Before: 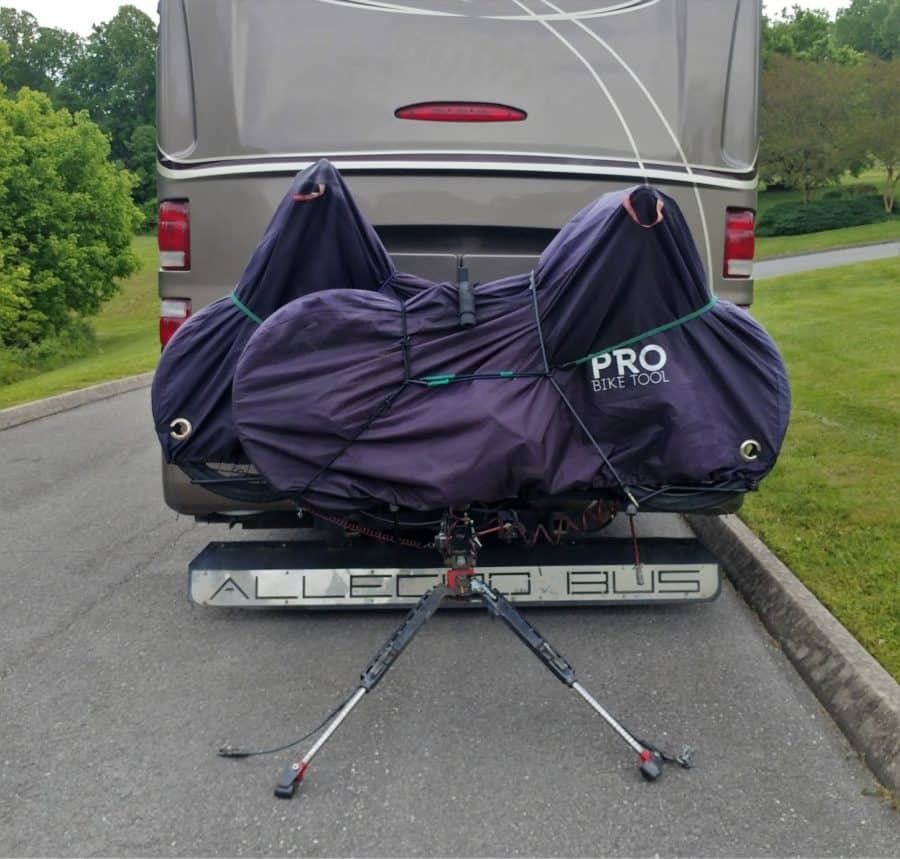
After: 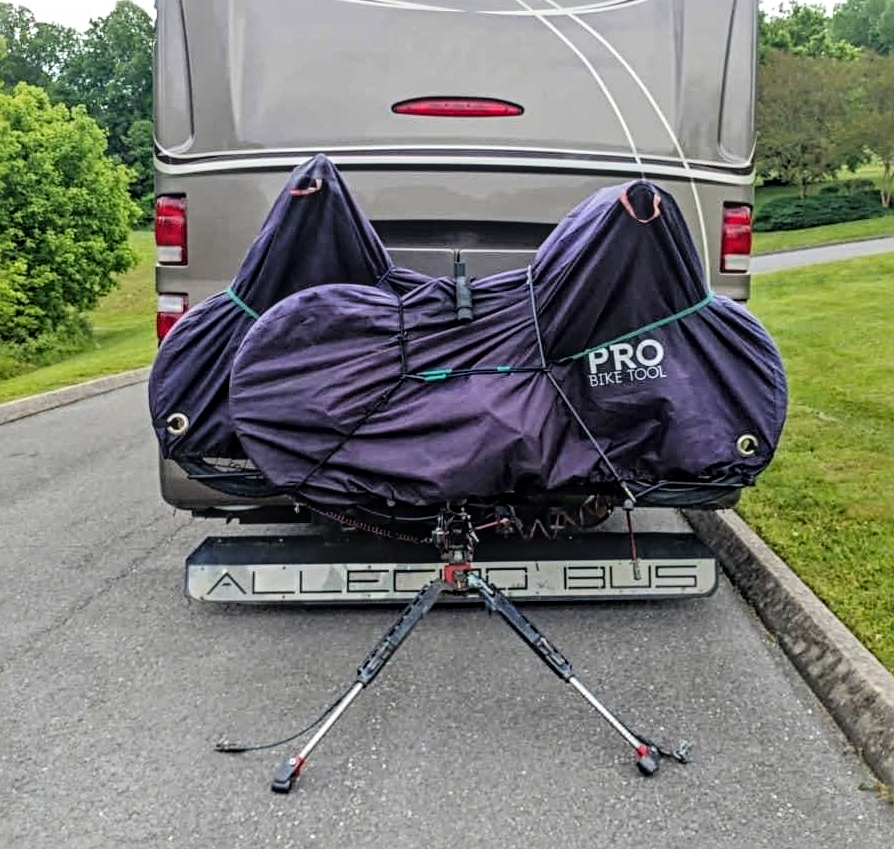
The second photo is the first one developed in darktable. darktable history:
crop: left 0.412%, top 0.652%, right 0.247%, bottom 0.5%
local contrast: highlights 3%, shadows 3%, detail 133%
sharpen: radius 3.992
tone curve: curves: ch0 [(0, 0) (0.051, 0.027) (0.096, 0.071) (0.219, 0.248) (0.428, 0.52) (0.596, 0.713) (0.727, 0.823) (0.859, 0.924) (1, 1)]; ch1 [(0, 0) (0.1, 0.038) (0.318, 0.221) (0.413, 0.325) (0.443, 0.412) (0.483, 0.474) (0.503, 0.501) (0.516, 0.515) (0.548, 0.575) (0.561, 0.596) (0.594, 0.647) (0.666, 0.701) (1, 1)]; ch2 [(0, 0) (0.453, 0.435) (0.479, 0.476) (0.504, 0.5) (0.52, 0.526) (0.557, 0.585) (0.583, 0.608) (0.824, 0.815) (1, 1)], color space Lab, linked channels, preserve colors none
